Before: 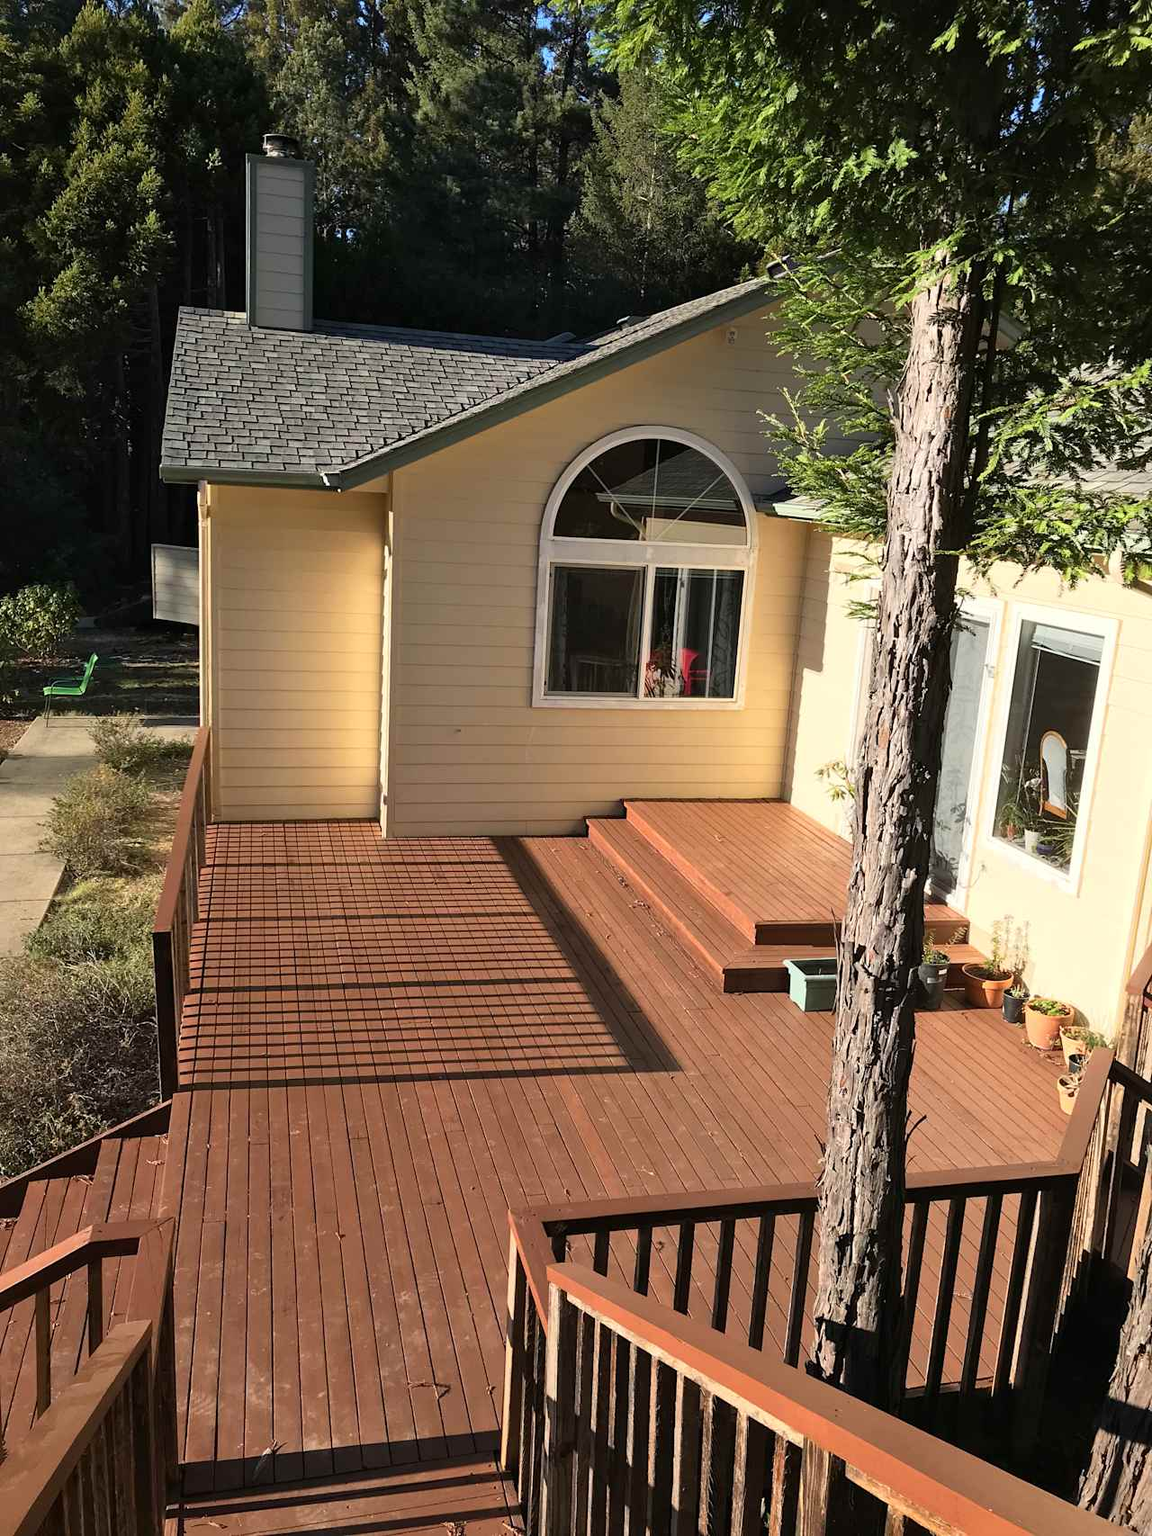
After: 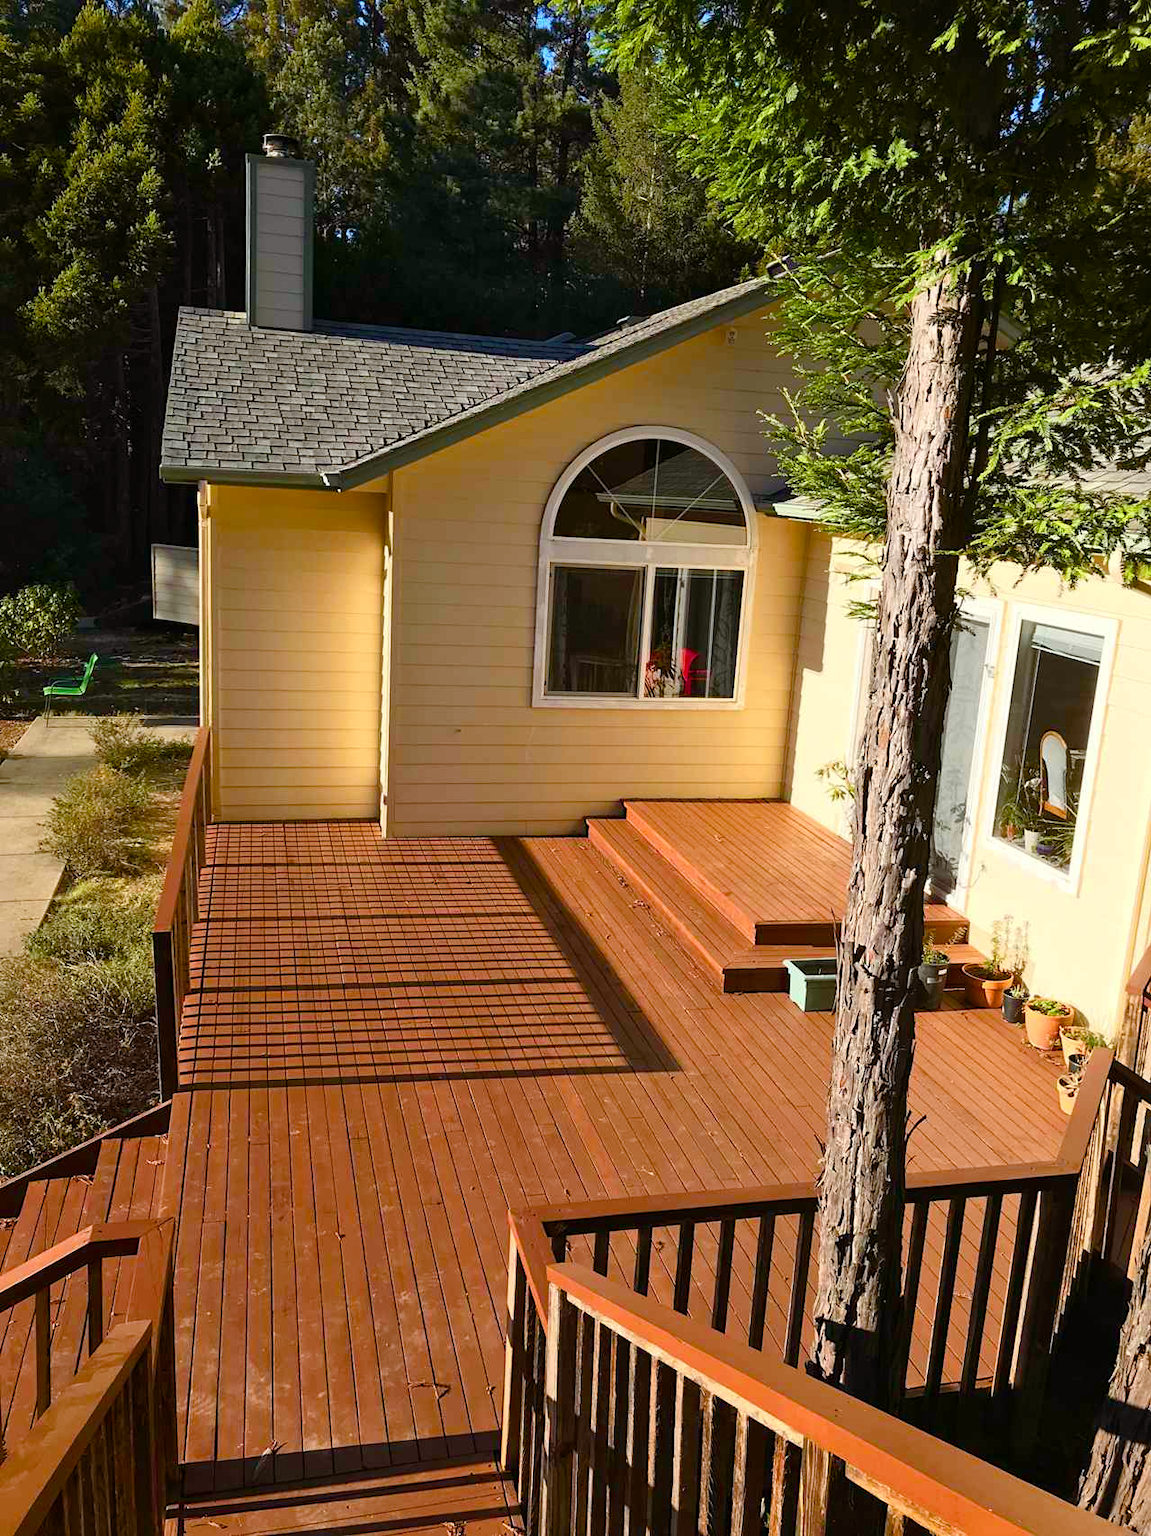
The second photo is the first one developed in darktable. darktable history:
color balance rgb: shadows lift › chroma 2.04%, shadows lift › hue 50.24°, linear chroma grading › global chroma 8.535%, perceptual saturation grading › global saturation 20%, perceptual saturation grading › highlights -25.73%, perceptual saturation grading › shadows 49.996%, global vibrance 20%
